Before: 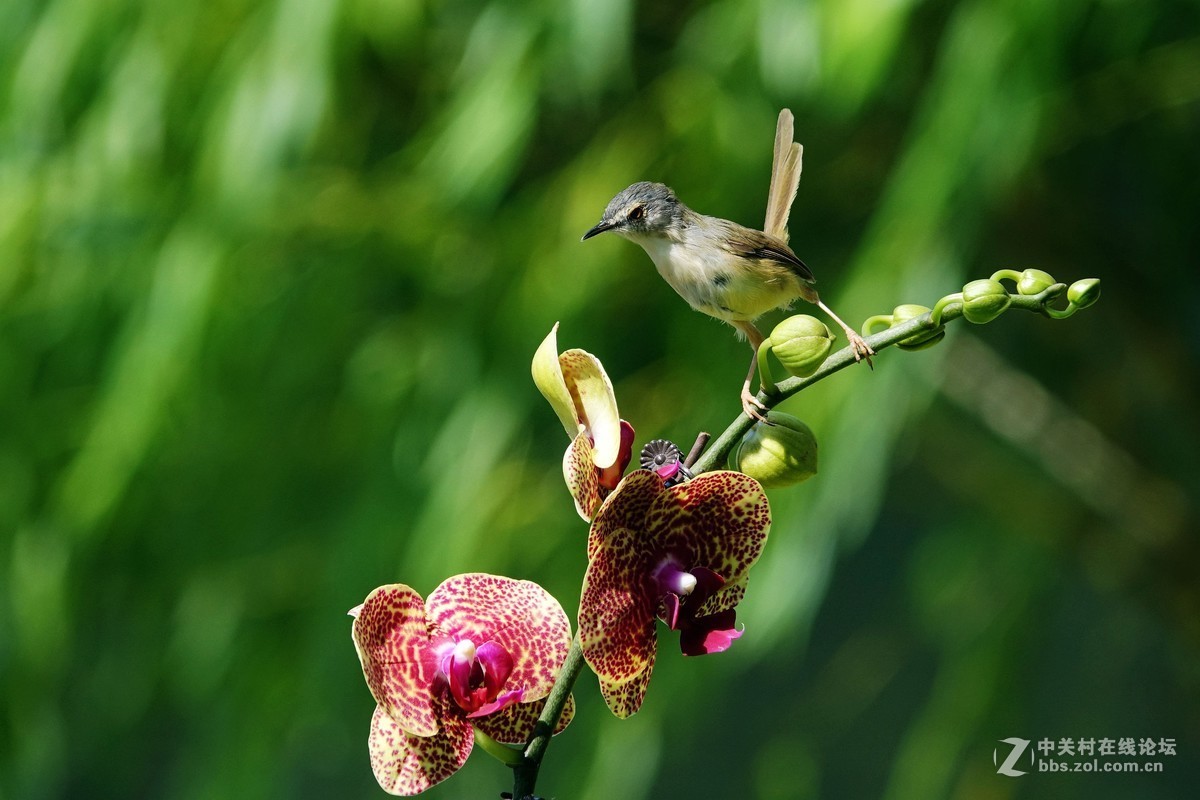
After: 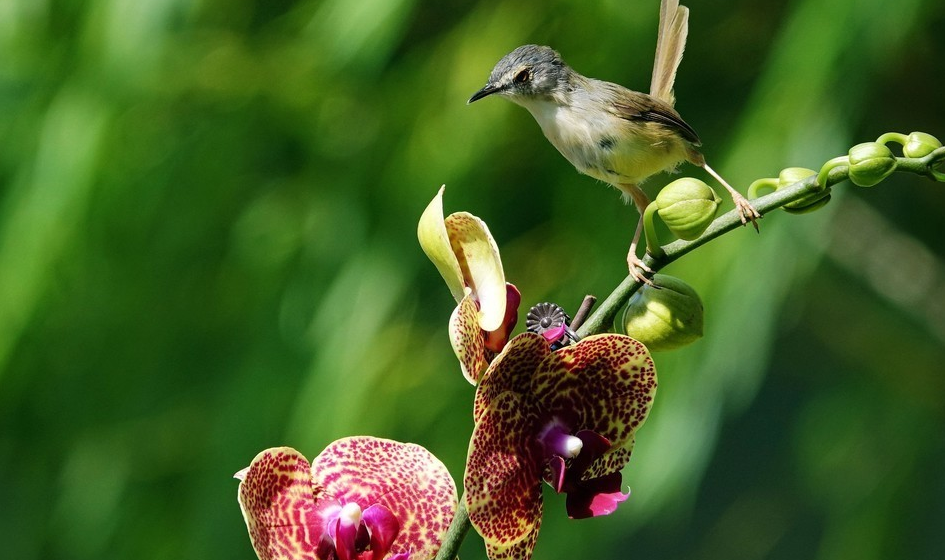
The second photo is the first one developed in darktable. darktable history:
crop: left 9.516%, top 17.18%, right 11.174%, bottom 12.339%
